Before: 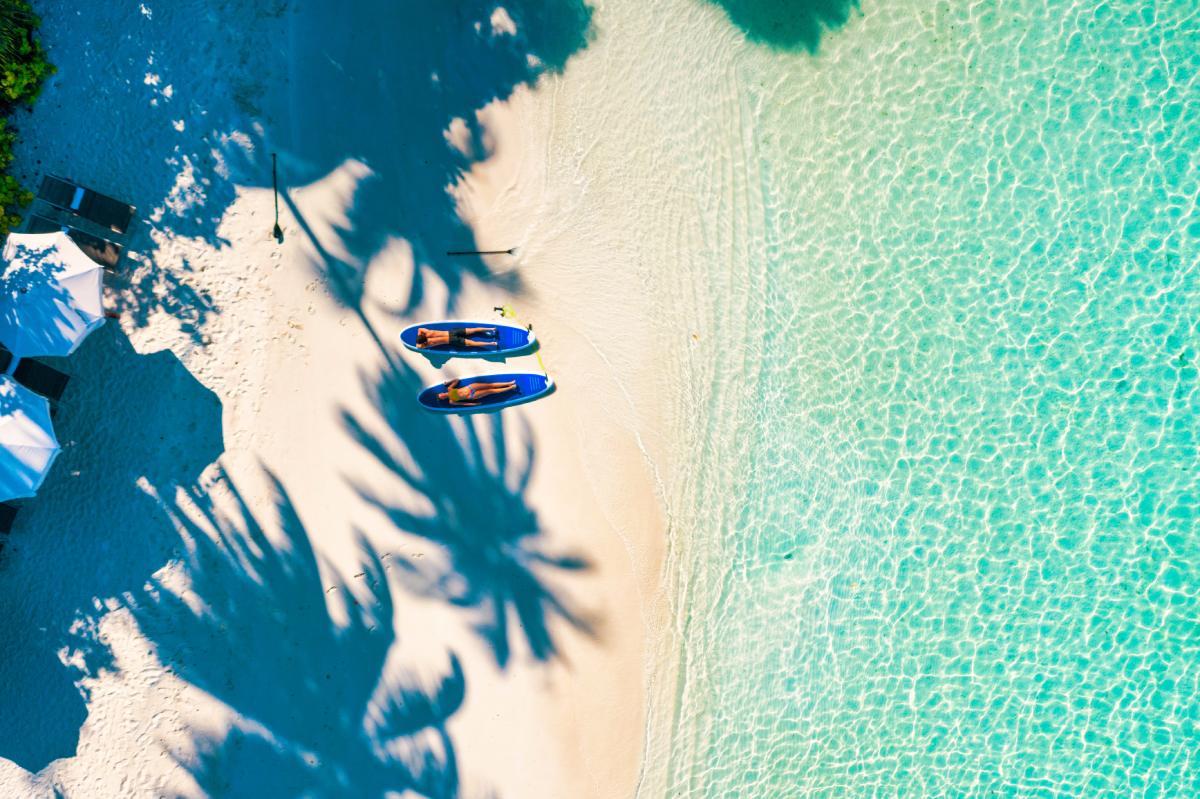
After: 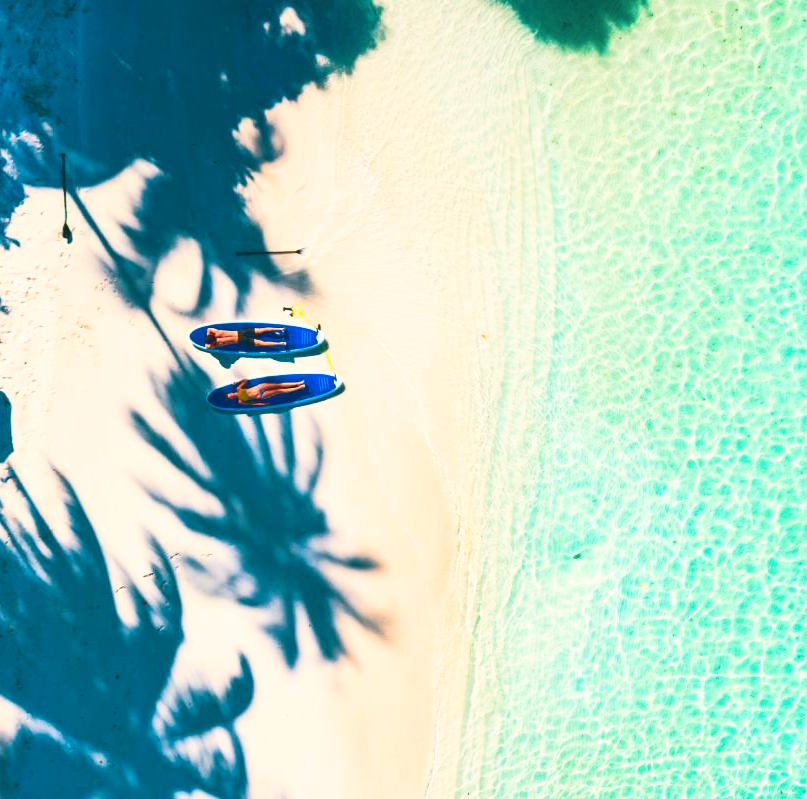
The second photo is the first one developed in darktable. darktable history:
color calibration: illuminant same as pipeline (D50), adaptation XYZ, x 0.346, y 0.358, temperature 5024.07 K
color zones: curves: ch0 [(0.826, 0.353)]; ch1 [(0.242, 0.647) (0.889, 0.342)]; ch2 [(0.246, 0.089) (0.969, 0.068)], mix -93.22%
crop and rotate: left 17.62%, right 15.121%
tone curve: curves: ch0 [(0, 0) (0.003, 0.142) (0.011, 0.142) (0.025, 0.147) (0.044, 0.147) (0.069, 0.152) (0.1, 0.16) (0.136, 0.172) (0.177, 0.193) (0.224, 0.221) (0.277, 0.264) (0.335, 0.322) (0.399, 0.399) (0.468, 0.49) (0.543, 0.593) (0.623, 0.723) (0.709, 0.841) (0.801, 0.925) (0.898, 0.976) (1, 1)], color space Lab, linked channels
